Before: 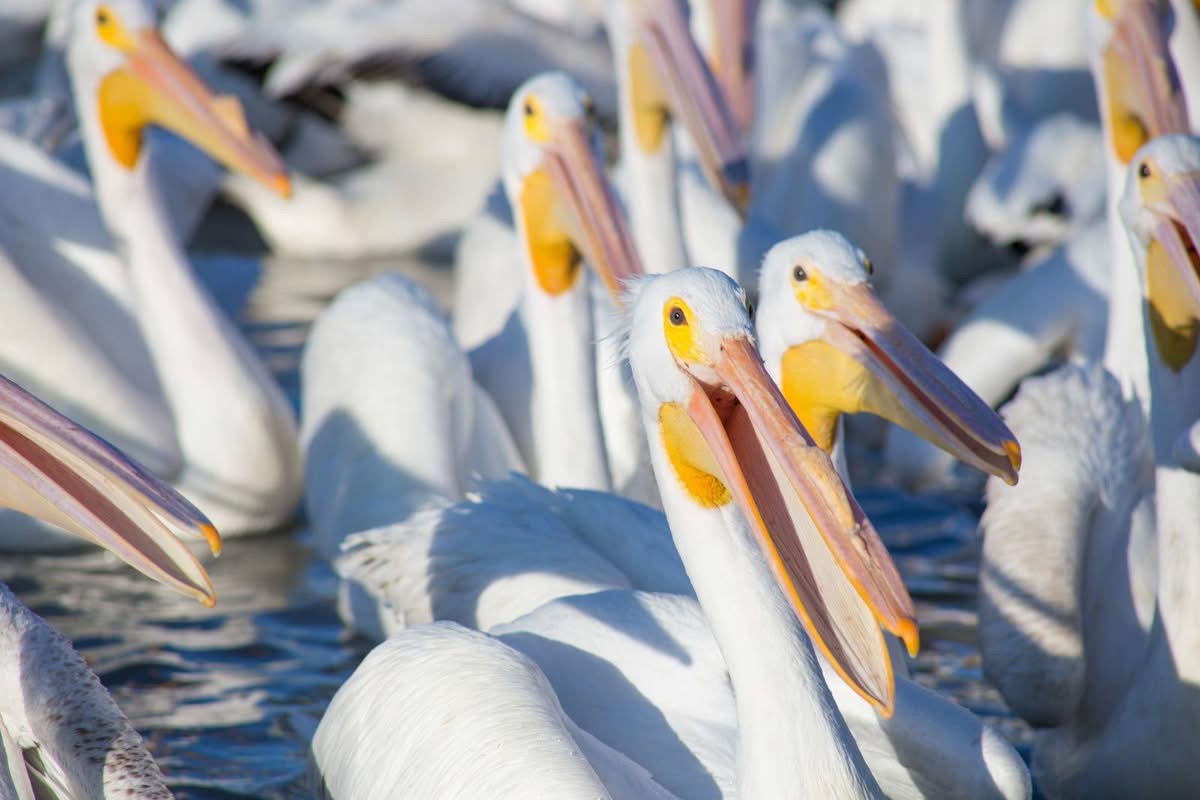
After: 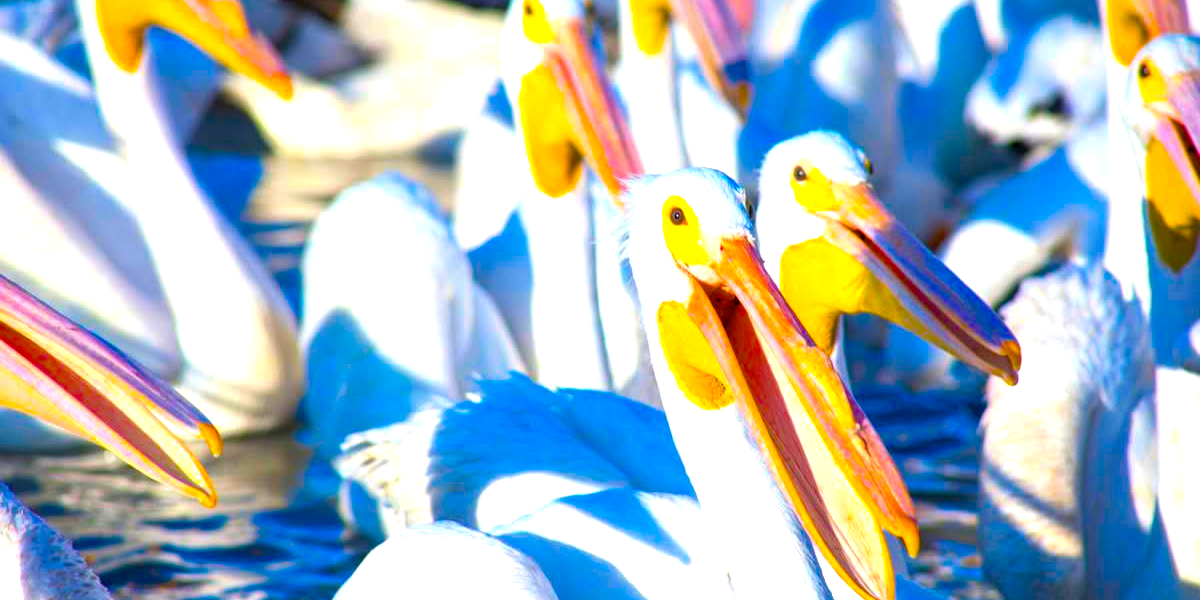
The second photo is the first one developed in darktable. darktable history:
crop and rotate: top 12.5%, bottom 12.5%
color balance rgb: linear chroma grading › global chroma 20%, perceptual saturation grading › global saturation 65%, perceptual saturation grading › highlights 50%, perceptual saturation grading › shadows 30%, perceptual brilliance grading › global brilliance 12%, perceptual brilliance grading › highlights 15%, global vibrance 20%
contrast brightness saturation: contrast 0.04, saturation 0.16
